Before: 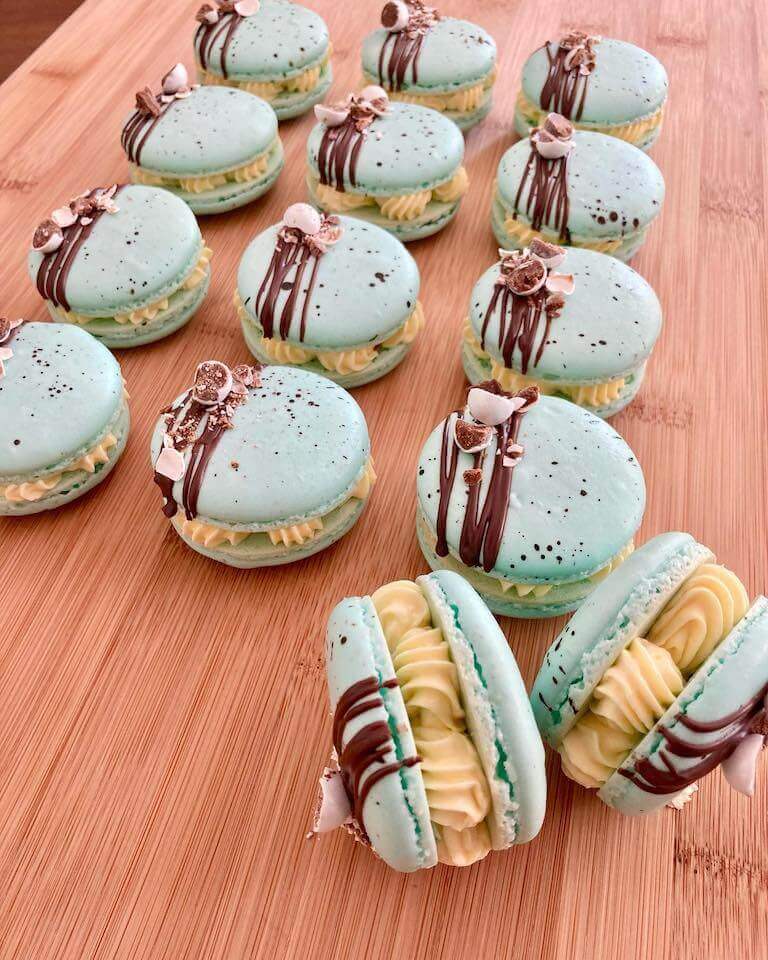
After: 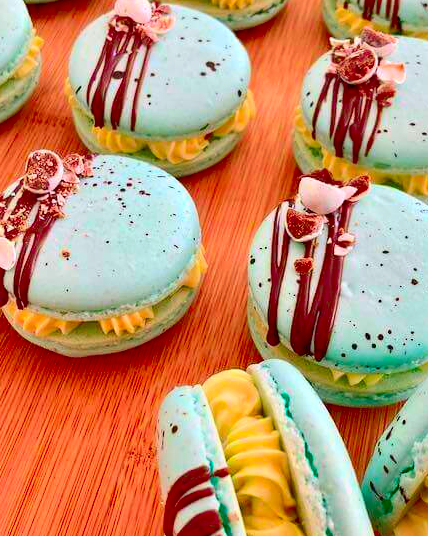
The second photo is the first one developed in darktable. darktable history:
crop and rotate: left 22.13%, top 22.054%, right 22.026%, bottom 22.102%
shadows and highlights: on, module defaults
contrast brightness saturation: contrast 0.26, brightness 0.02, saturation 0.87
